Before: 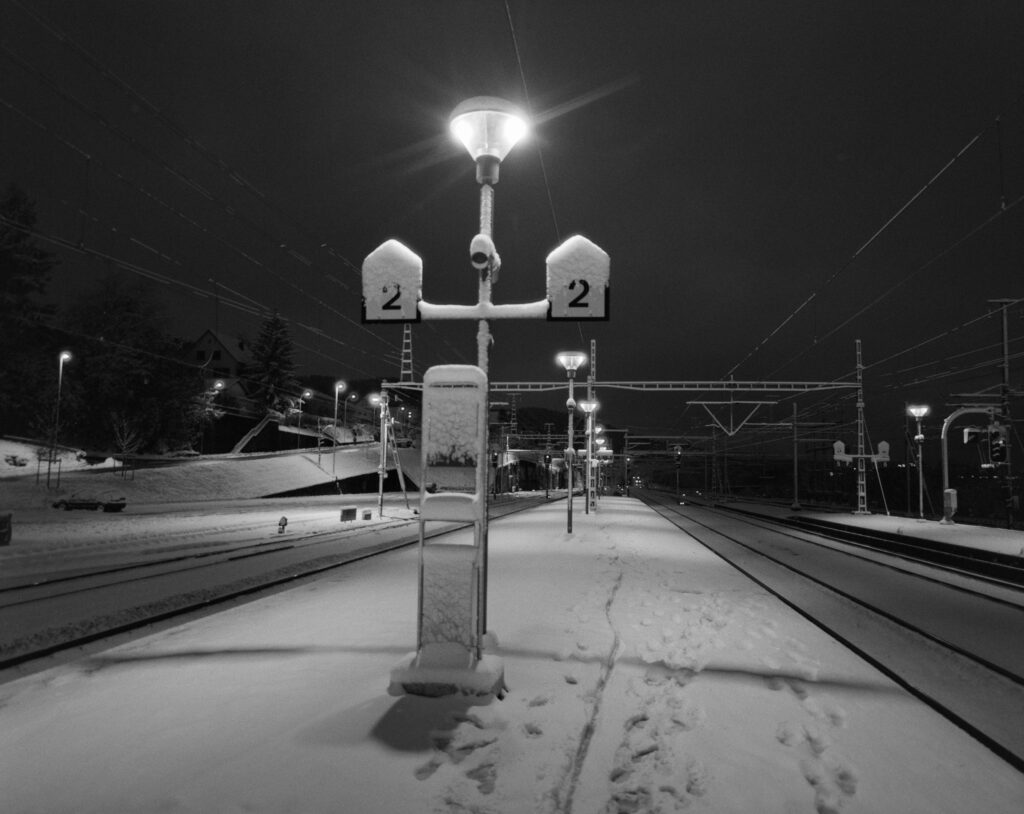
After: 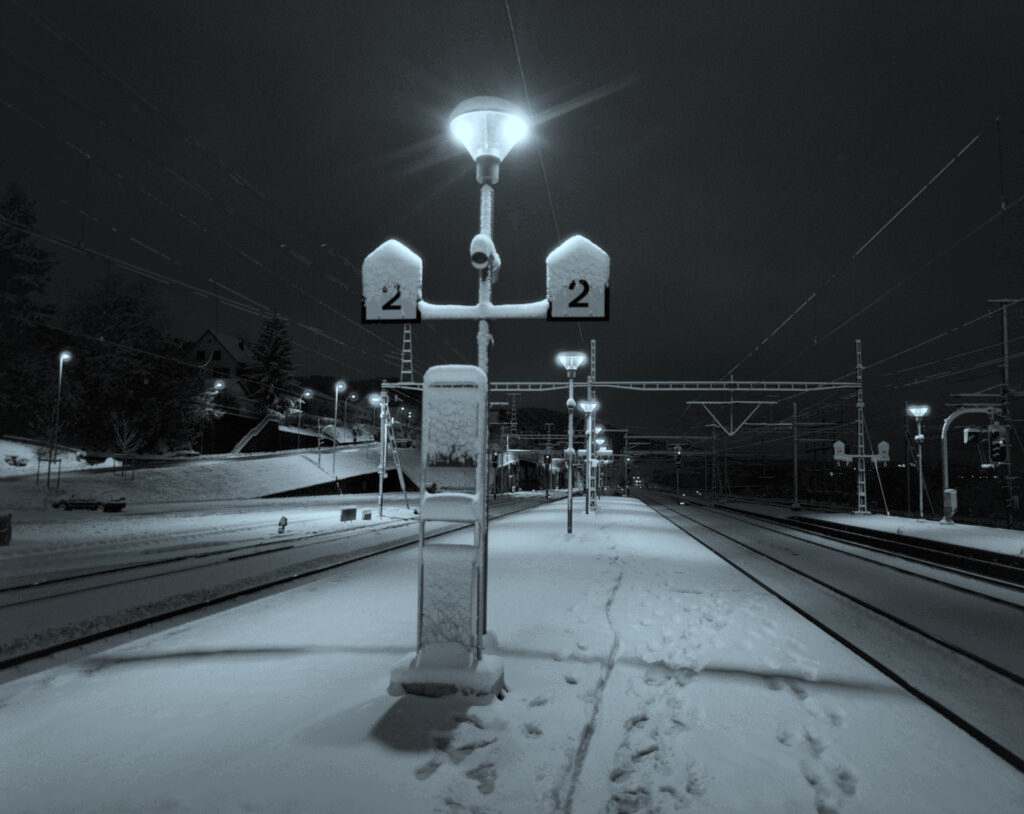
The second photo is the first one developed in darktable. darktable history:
levels: mode automatic, black 0.023%, white 99.97%, levels [0.062, 0.494, 0.925]
color correction: highlights a* -12.64, highlights b* -18.1, saturation 0.7
